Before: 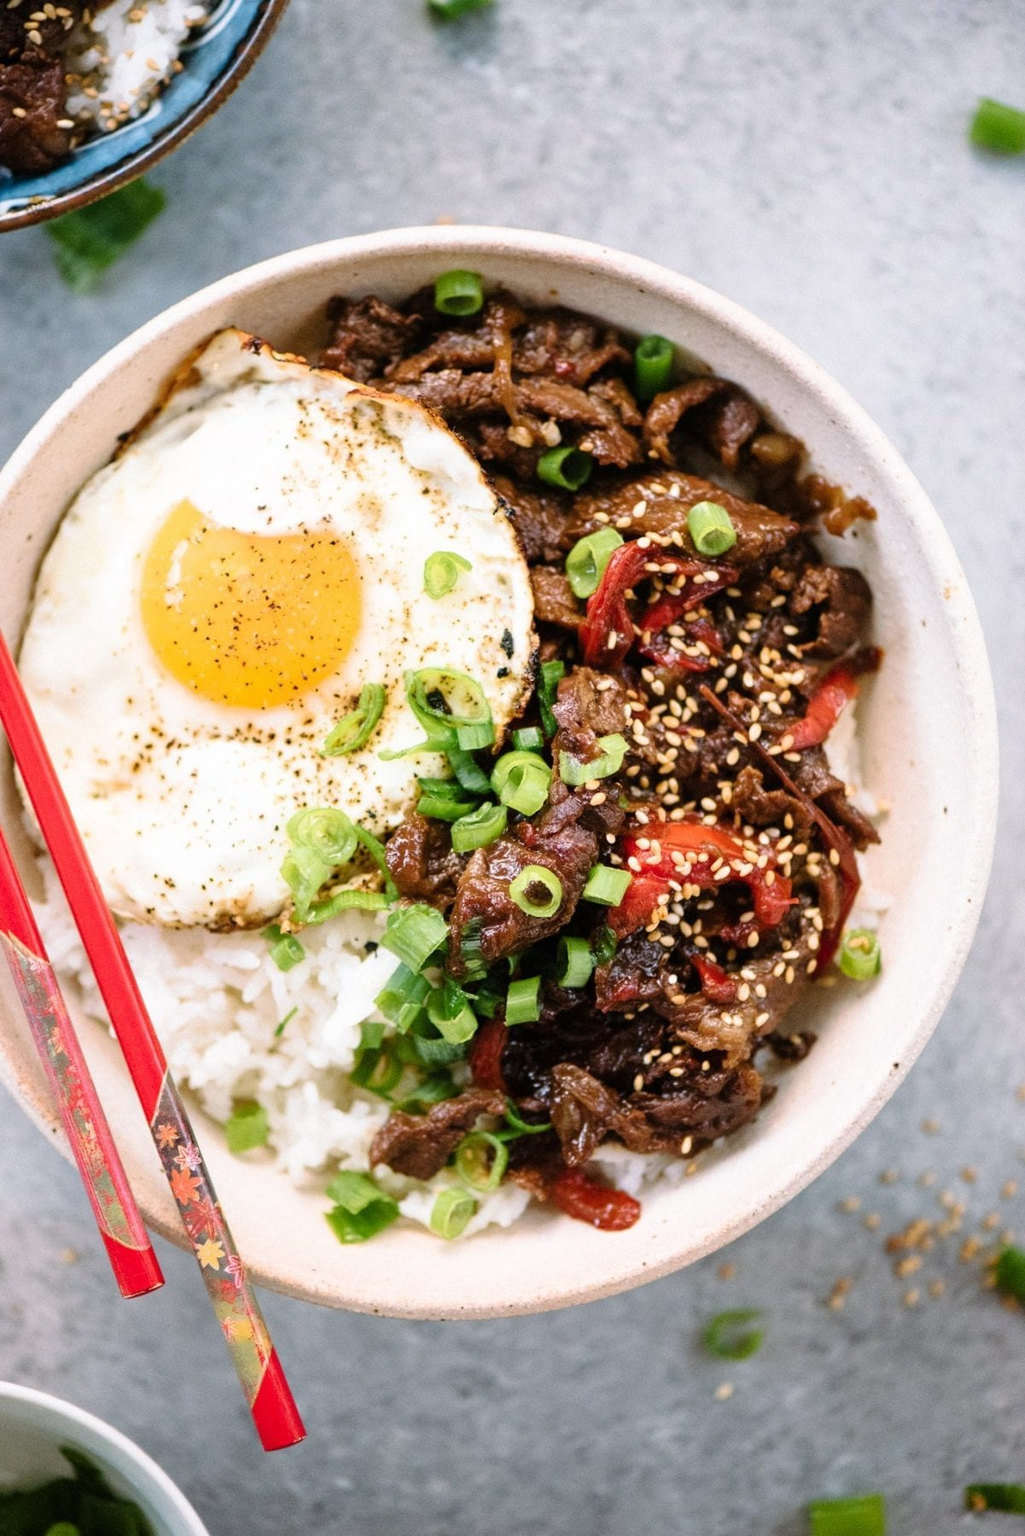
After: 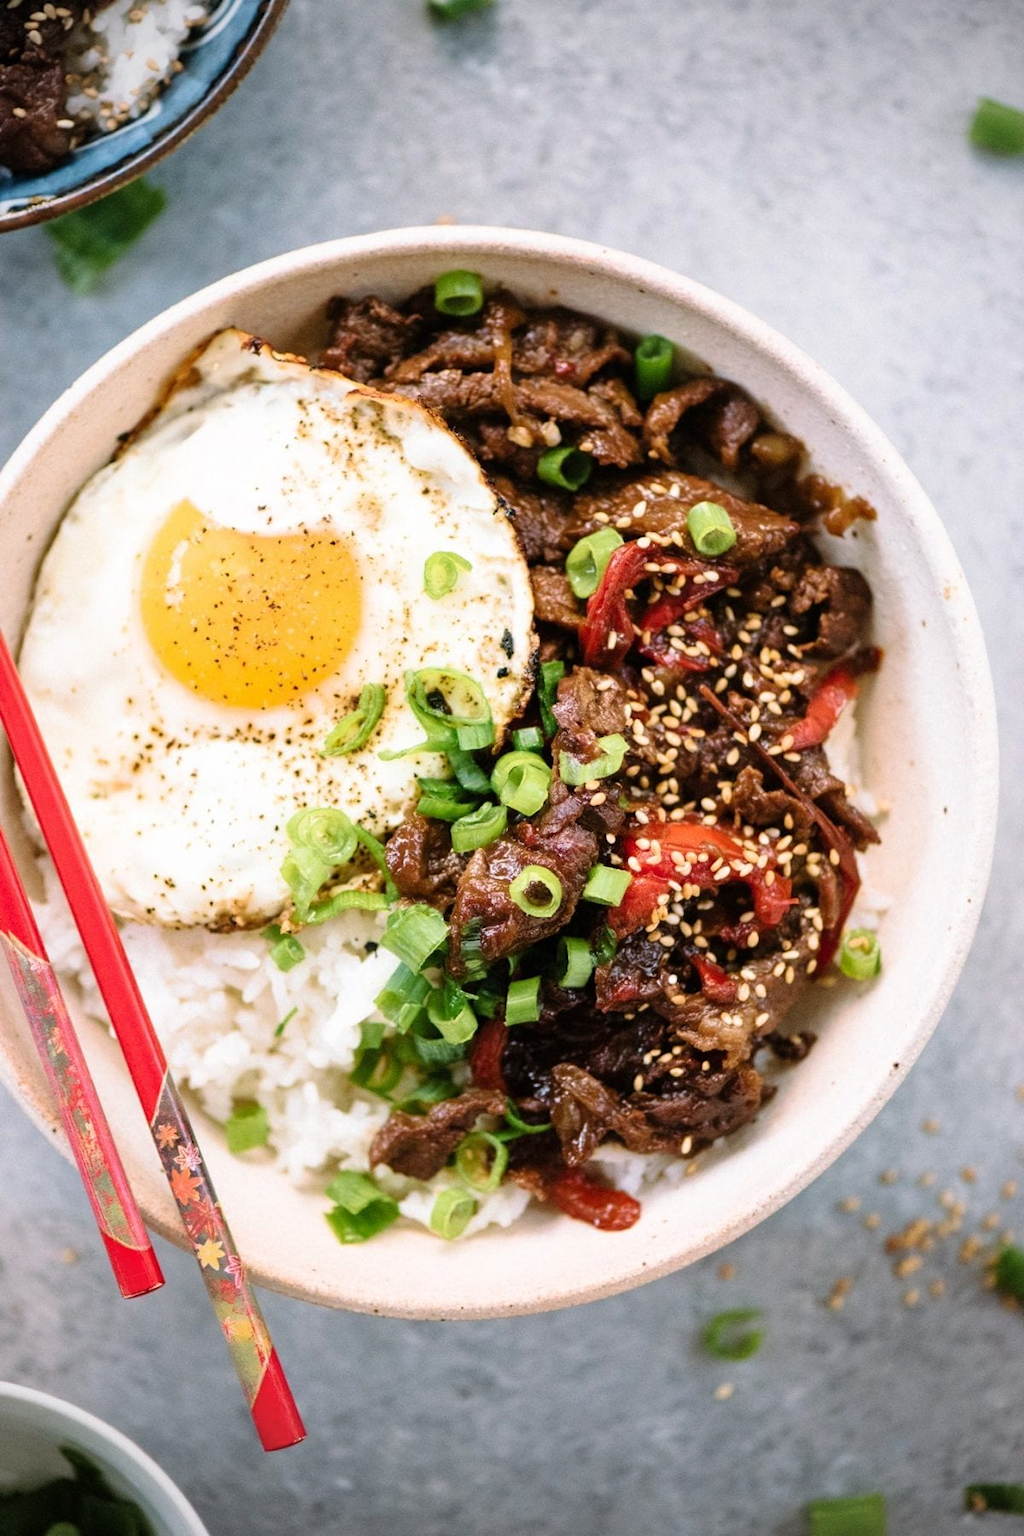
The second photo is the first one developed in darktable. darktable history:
vignetting: fall-off radius 63.6%
velvia: strength 10%
